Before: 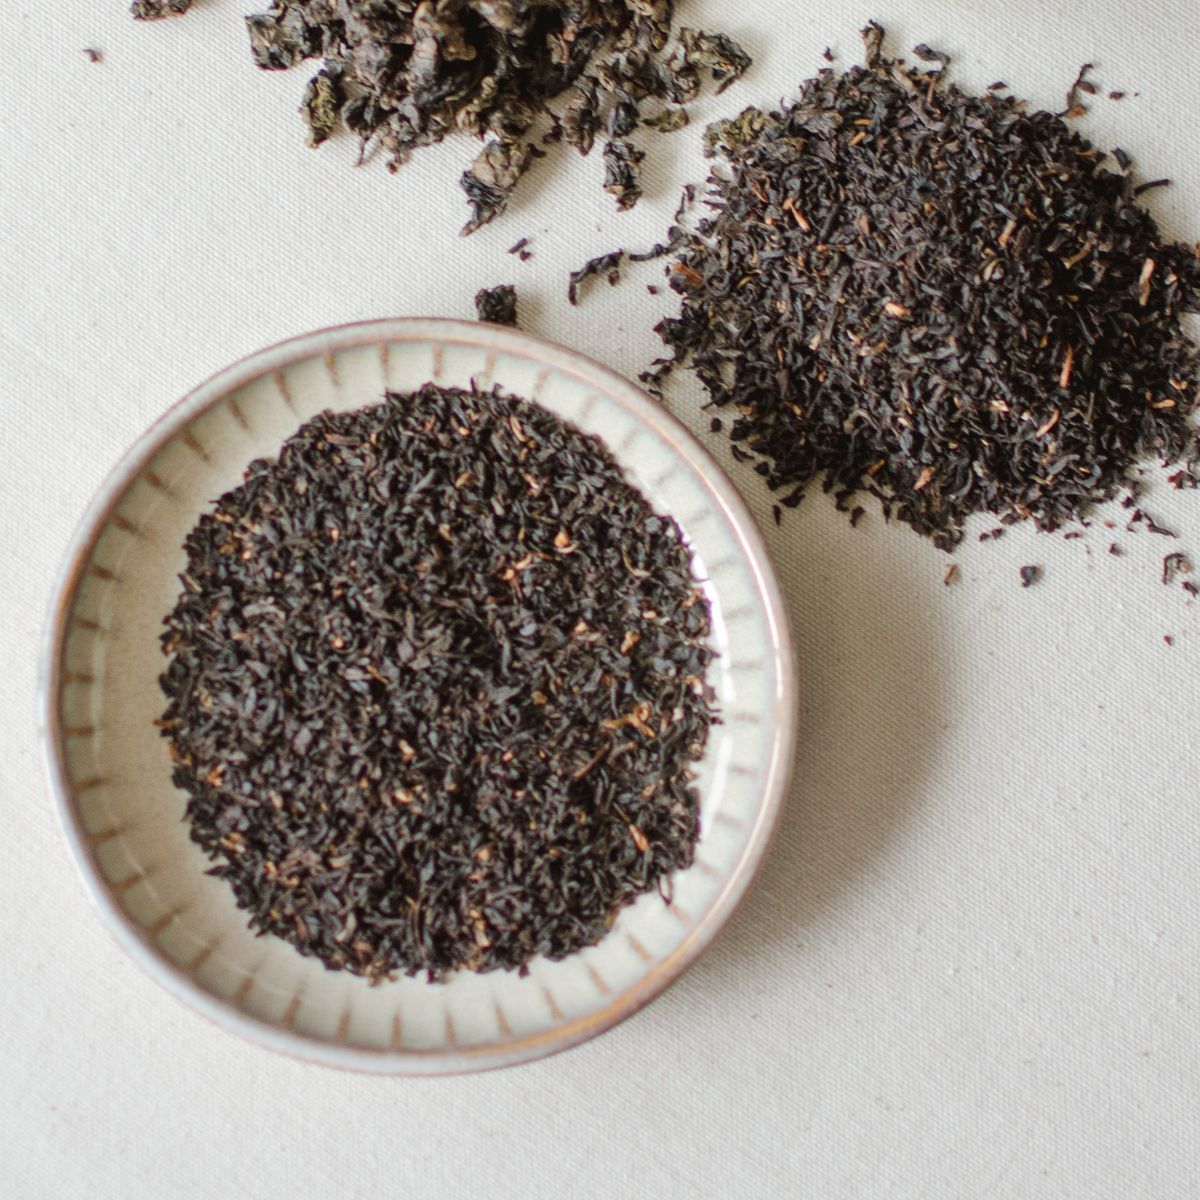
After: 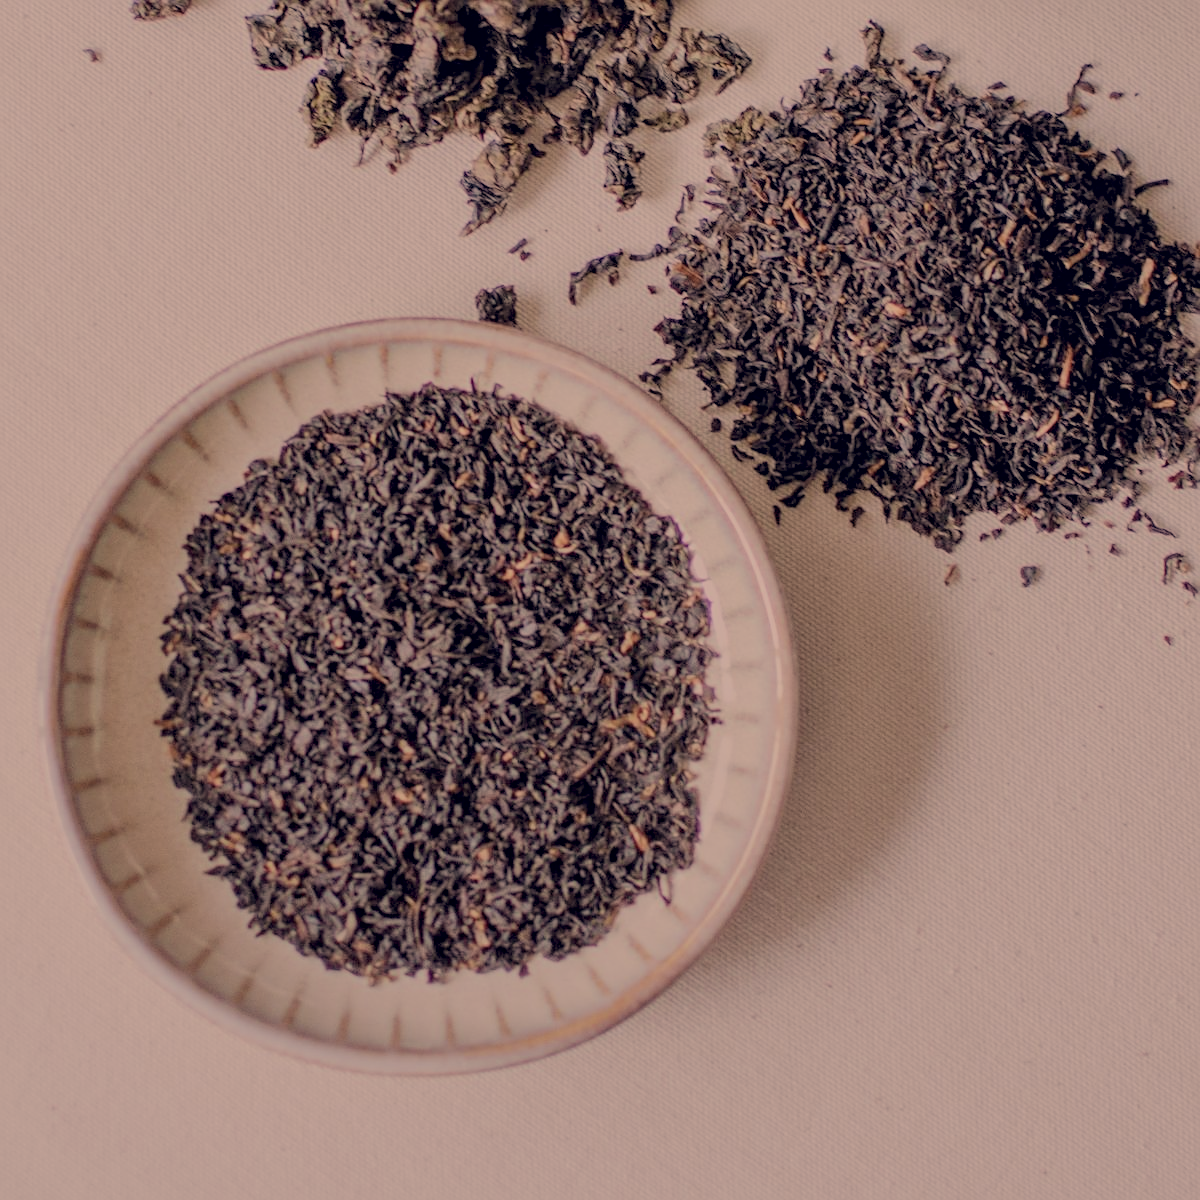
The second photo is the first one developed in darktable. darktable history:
color correction: highlights a* 19.98, highlights b* 27.84, shadows a* 3.44, shadows b* -17.94, saturation 0.737
local contrast: detail 130%
sharpen: on, module defaults
filmic rgb: black relative exposure -7.98 EV, white relative exposure 8.04 EV, target black luminance 0%, hardness 2.45, latitude 76.38%, contrast 0.573, shadows ↔ highlights balance 0.01%, color science v5 (2021), contrast in shadows safe, contrast in highlights safe
